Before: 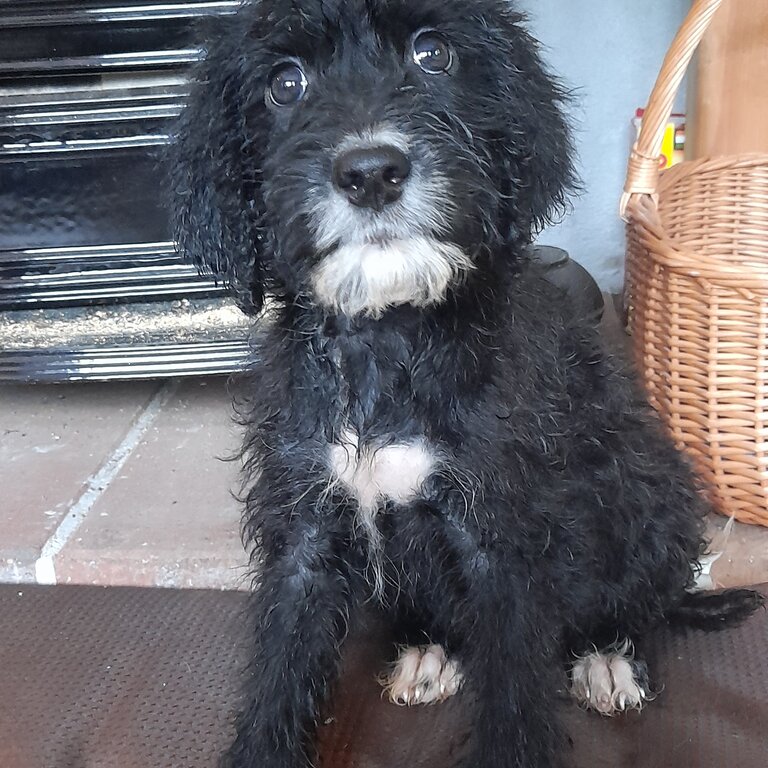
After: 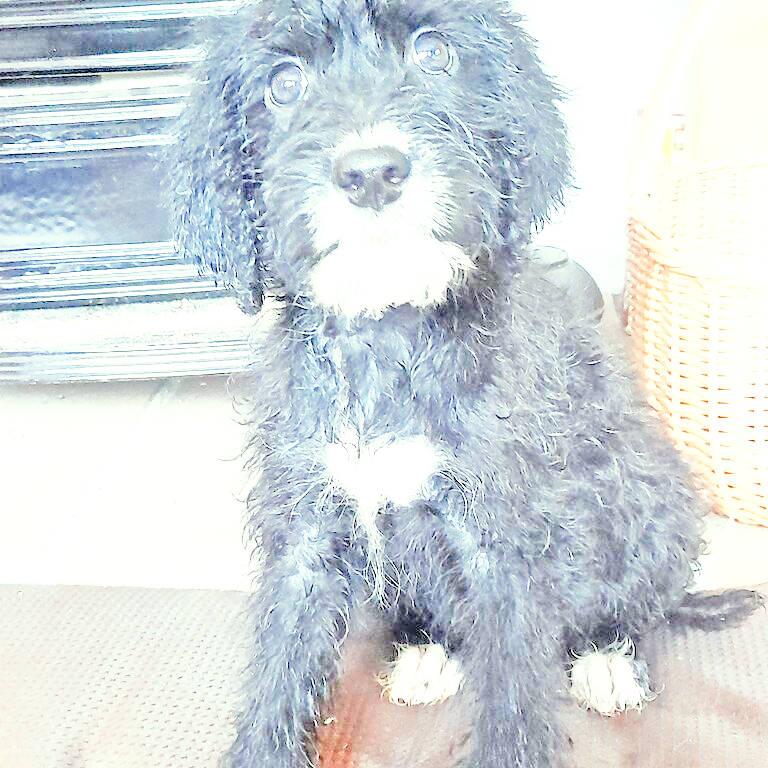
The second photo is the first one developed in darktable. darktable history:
exposure: black level correction 0.001, exposure 1.719 EV, compensate exposure bias true, compensate highlight preservation false
color correction: highlights a* -4.73, highlights b* 5.06, saturation 0.97
tone equalizer: -7 EV 0.15 EV, -6 EV 0.6 EV, -5 EV 1.15 EV, -4 EV 1.33 EV, -3 EV 1.15 EV, -2 EV 0.6 EV, -1 EV 0.15 EV, mask exposure compensation -0.5 EV
contrast equalizer: y [[0.5, 0.5, 0.468, 0.5, 0.5, 0.5], [0.5 ×6], [0.5 ×6], [0 ×6], [0 ×6]]
base curve: curves: ch0 [(0, 0) (0.028, 0.03) (0.105, 0.232) (0.387, 0.748) (0.754, 0.968) (1, 1)], fusion 1, exposure shift 0.576, preserve colors none
